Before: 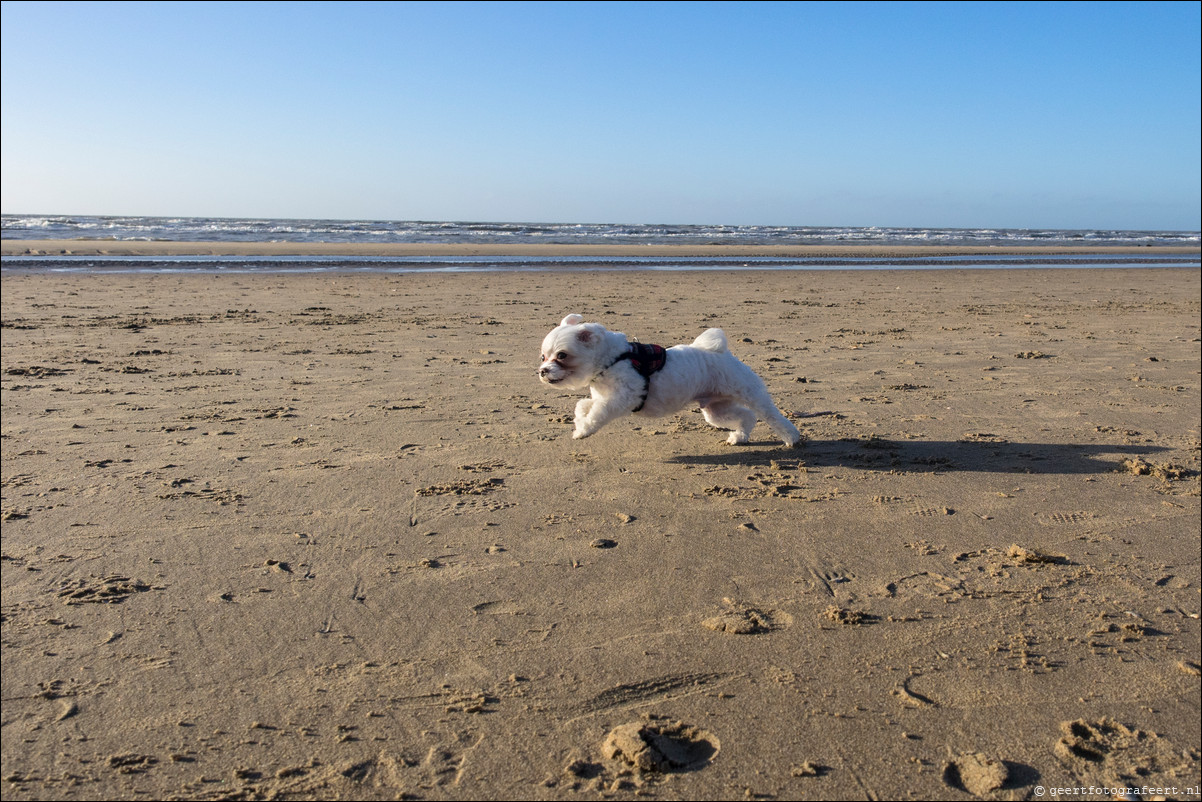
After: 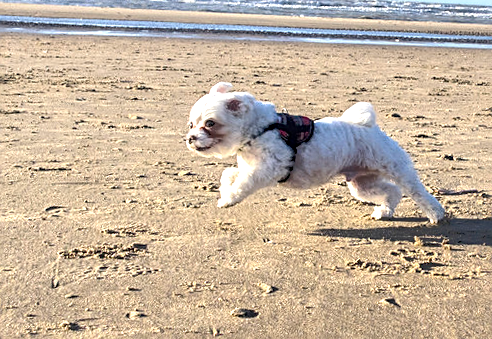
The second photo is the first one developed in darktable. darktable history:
sharpen: on, module defaults
rotate and perspective: rotation 2.27°, automatic cropping off
local contrast: on, module defaults
exposure: exposure 1 EV, compensate highlight preservation false
tone equalizer: -8 EV -0.528 EV, -7 EV -0.319 EV, -6 EV -0.083 EV, -5 EV 0.413 EV, -4 EV 0.985 EV, -3 EV 0.791 EV, -2 EV -0.01 EV, -1 EV 0.14 EV, +0 EV -0.012 EV, smoothing 1
crop: left 30%, top 30%, right 30%, bottom 30%
